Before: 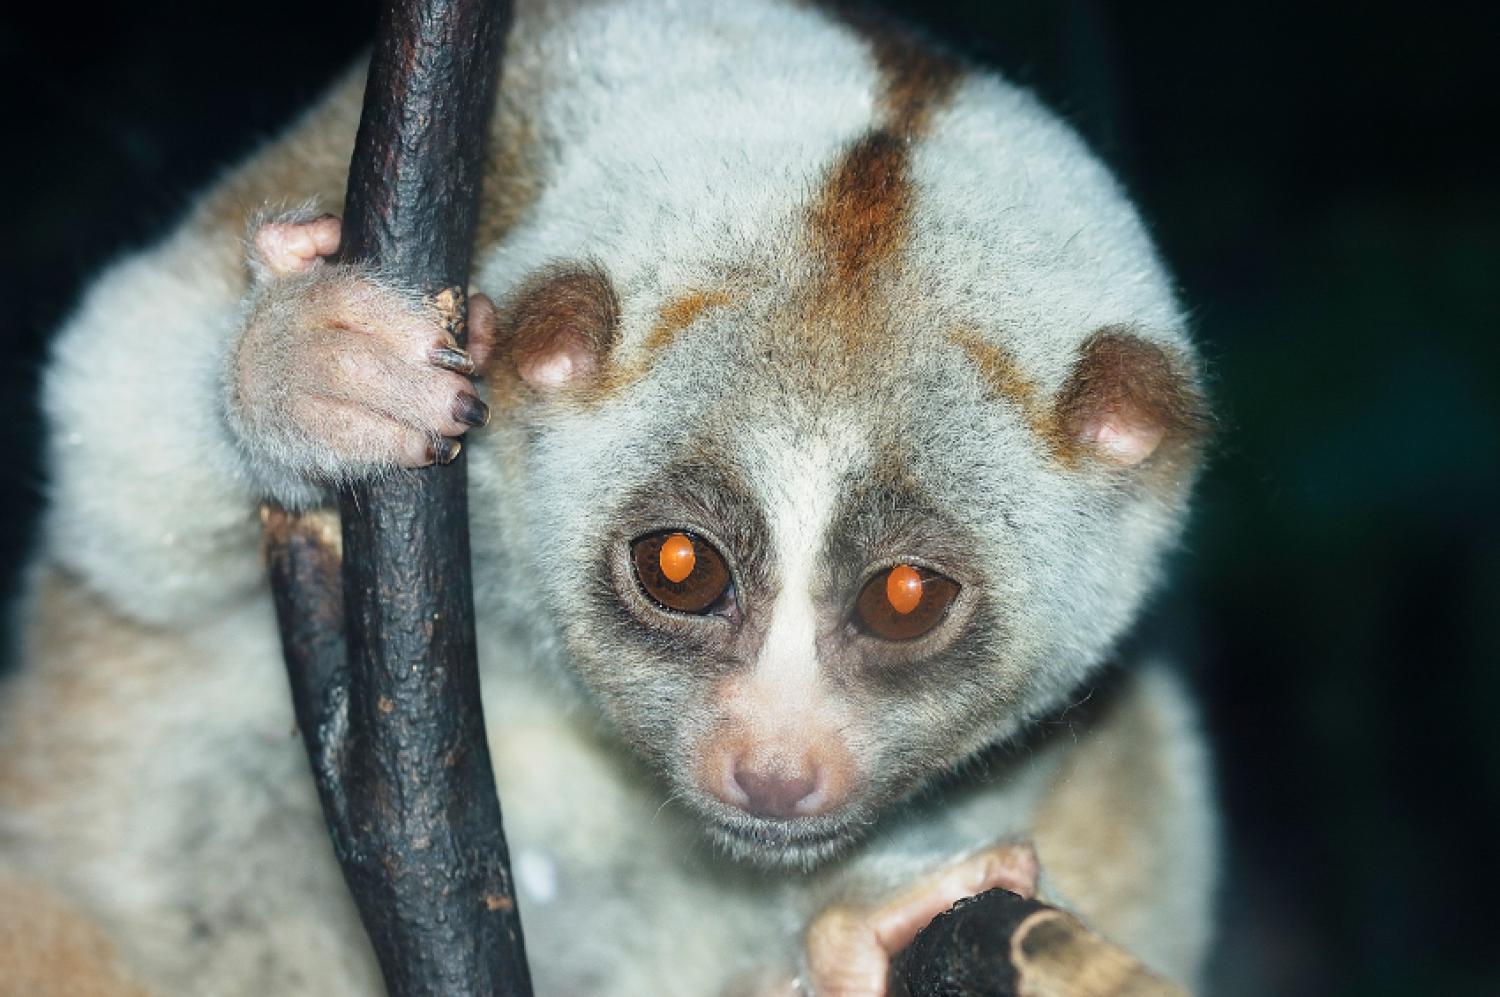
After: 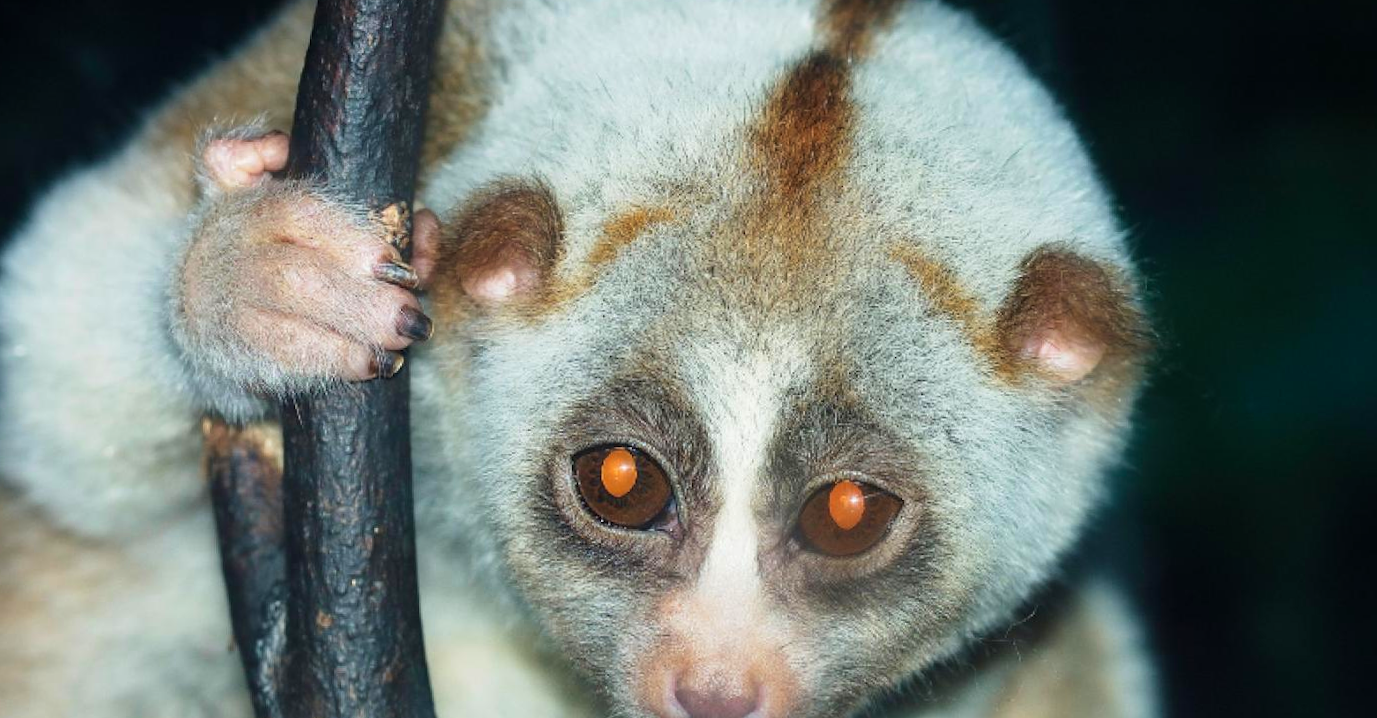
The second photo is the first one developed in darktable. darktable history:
rotate and perspective: rotation 0.226°, lens shift (vertical) -0.042, crop left 0.023, crop right 0.982, crop top 0.006, crop bottom 0.994
velvia: on, module defaults
crop: left 2.737%, top 7.287%, right 3.421%, bottom 20.179%
